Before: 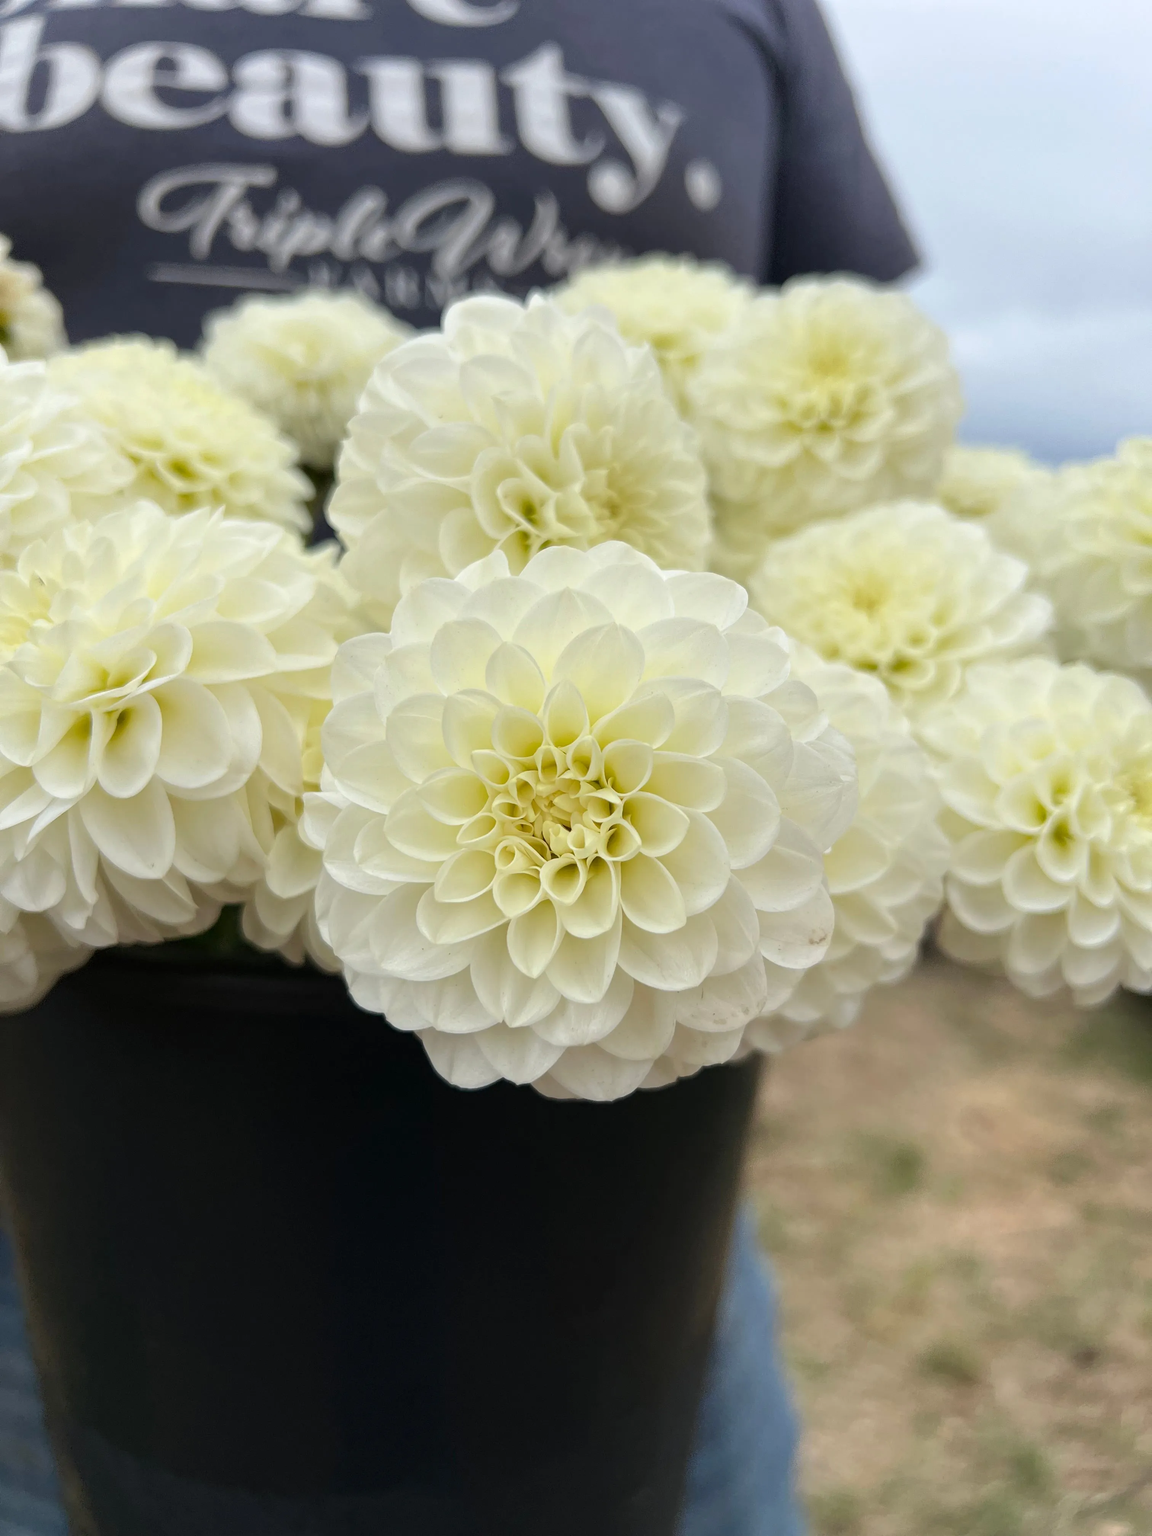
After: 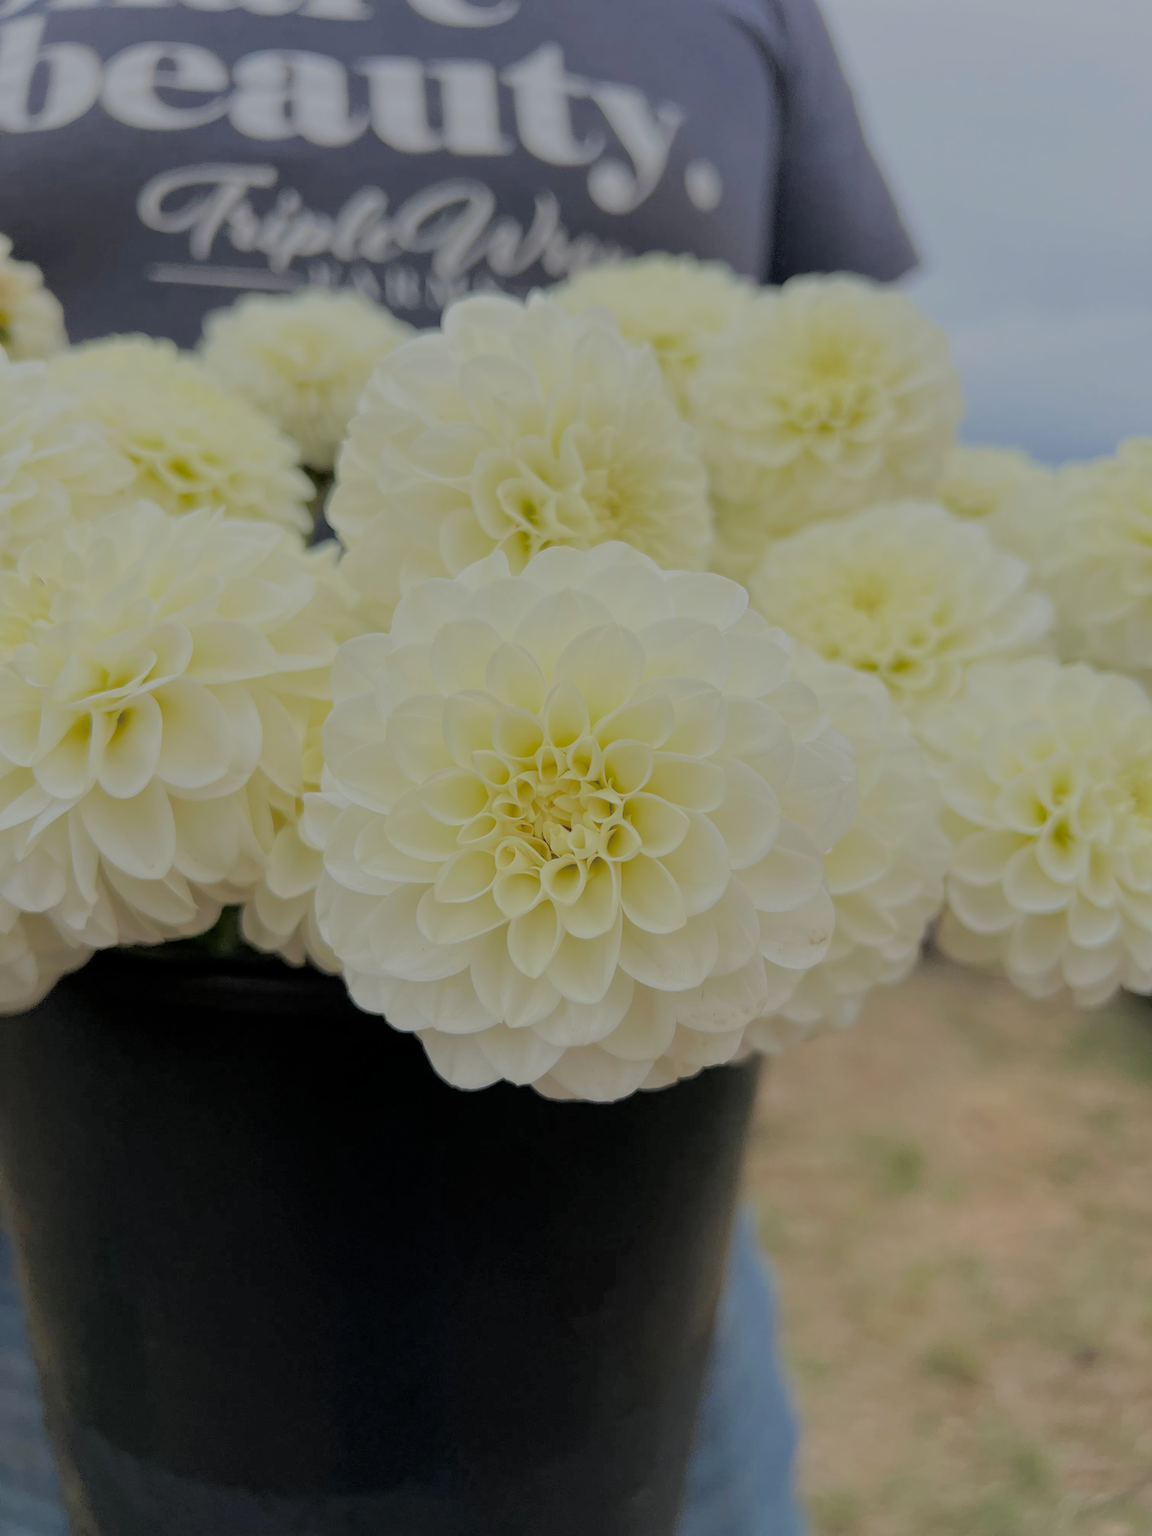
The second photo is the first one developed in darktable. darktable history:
filmic rgb: black relative exposure -8.01 EV, white relative exposure 8.02 EV, target black luminance 0%, hardness 2.51, latitude 76.05%, contrast 0.572, shadows ↔ highlights balance 0.013%, color science v6 (2022)
